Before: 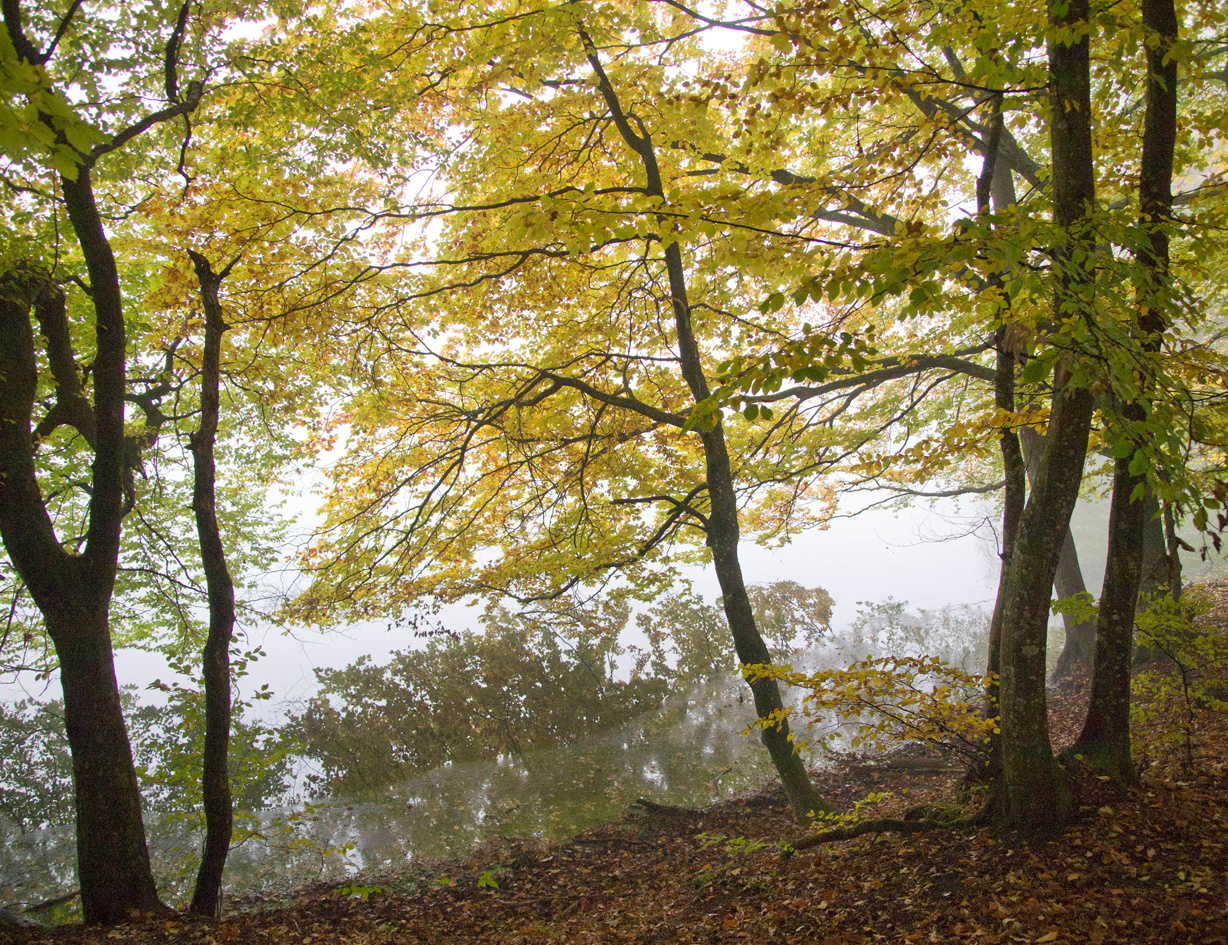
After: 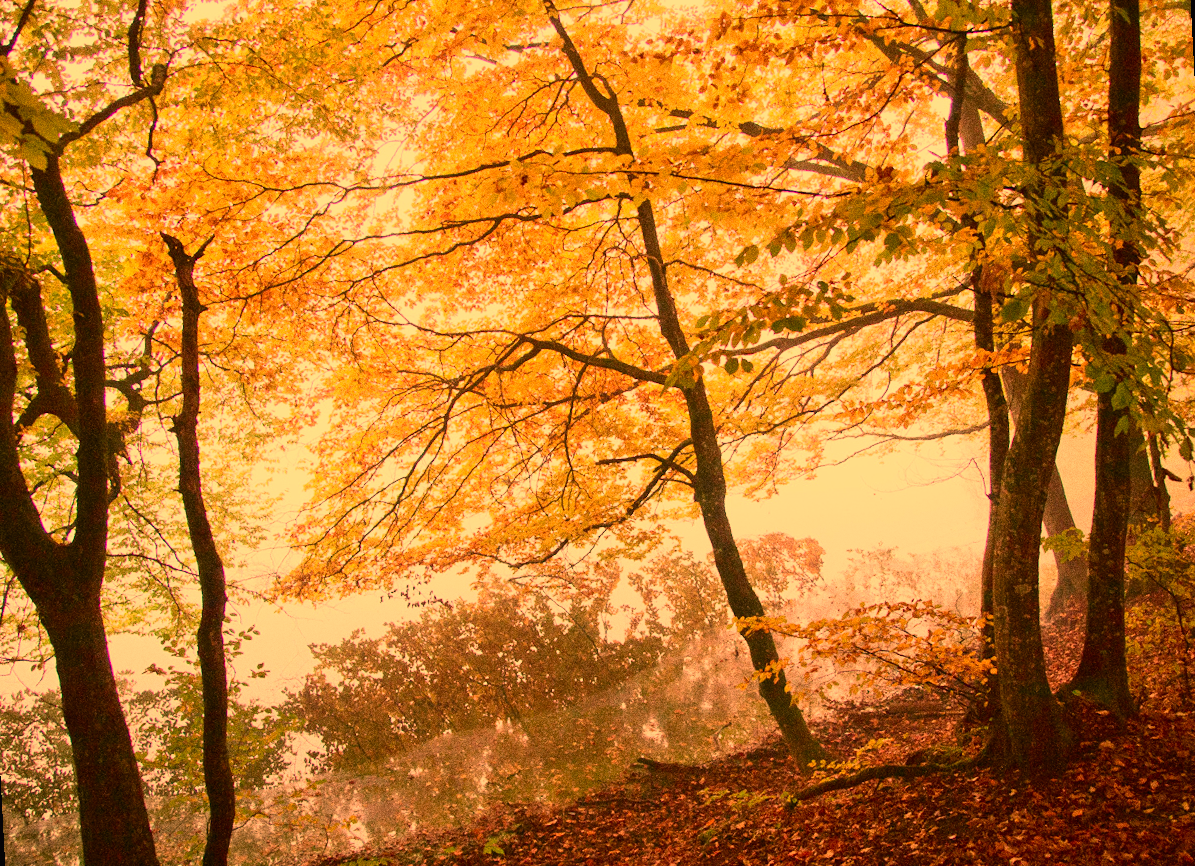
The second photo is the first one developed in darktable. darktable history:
tone curve: curves: ch0 [(0, 0.011) (0.139, 0.106) (0.295, 0.271) (0.499, 0.523) (0.739, 0.782) (0.857, 0.879) (1, 0.967)]; ch1 [(0, 0) (0.272, 0.249) (0.39, 0.379) (0.469, 0.456) (0.495, 0.497) (0.524, 0.53) (0.588, 0.62) (0.725, 0.779) (1, 1)]; ch2 [(0, 0) (0.125, 0.089) (0.35, 0.317) (0.437, 0.42) (0.502, 0.499) (0.533, 0.553) (0.599, 0.638) (1, 1)], color space Lab, independent channels, preserve colors none
white balance: red 1.467, blue 0.684
grain: coarseness 0.09 ISO, strength 40%
rotate and perspective: rotation -3°, crop left 0.031, crop right 0.968, crop top 0.07, crop bottom 0.93
